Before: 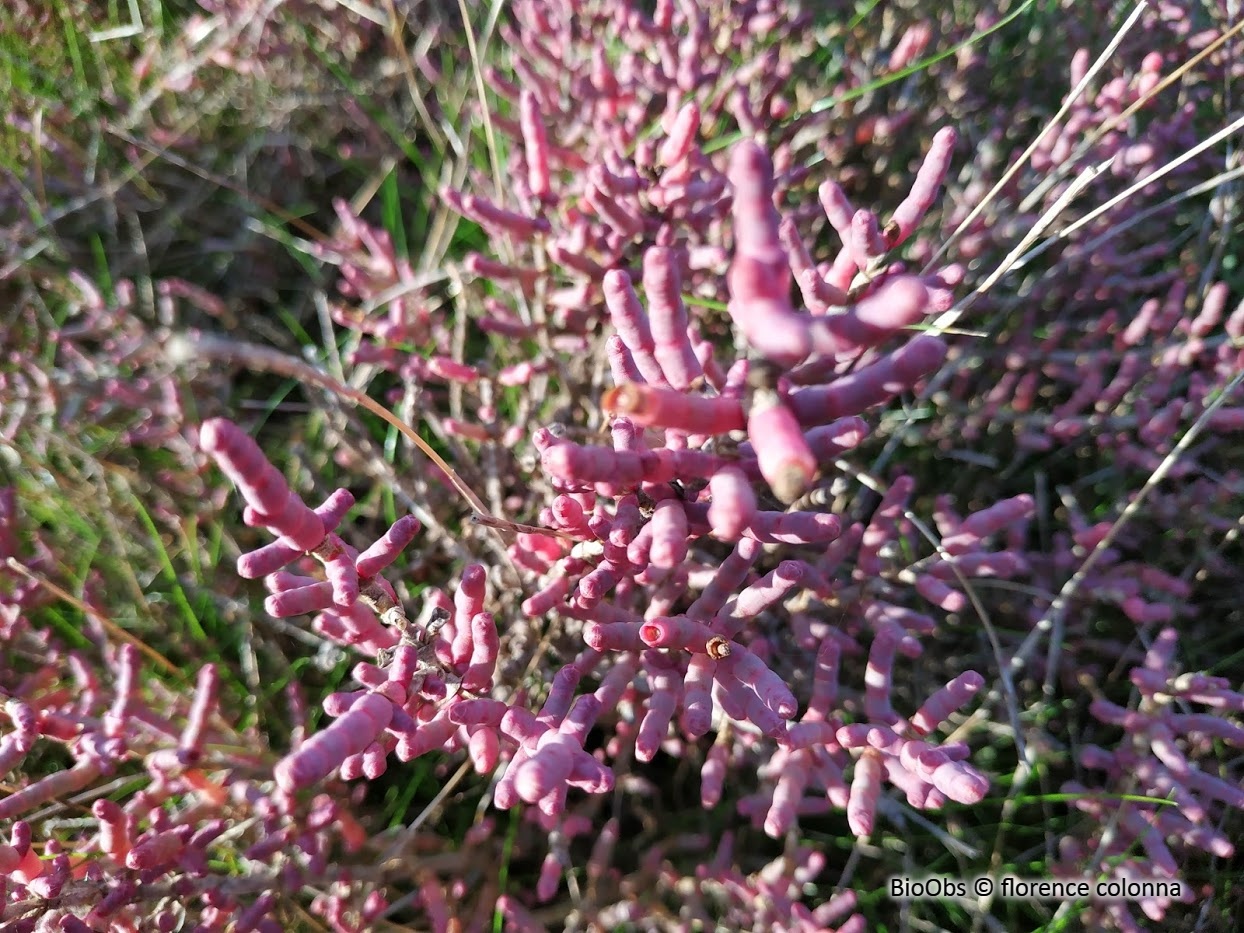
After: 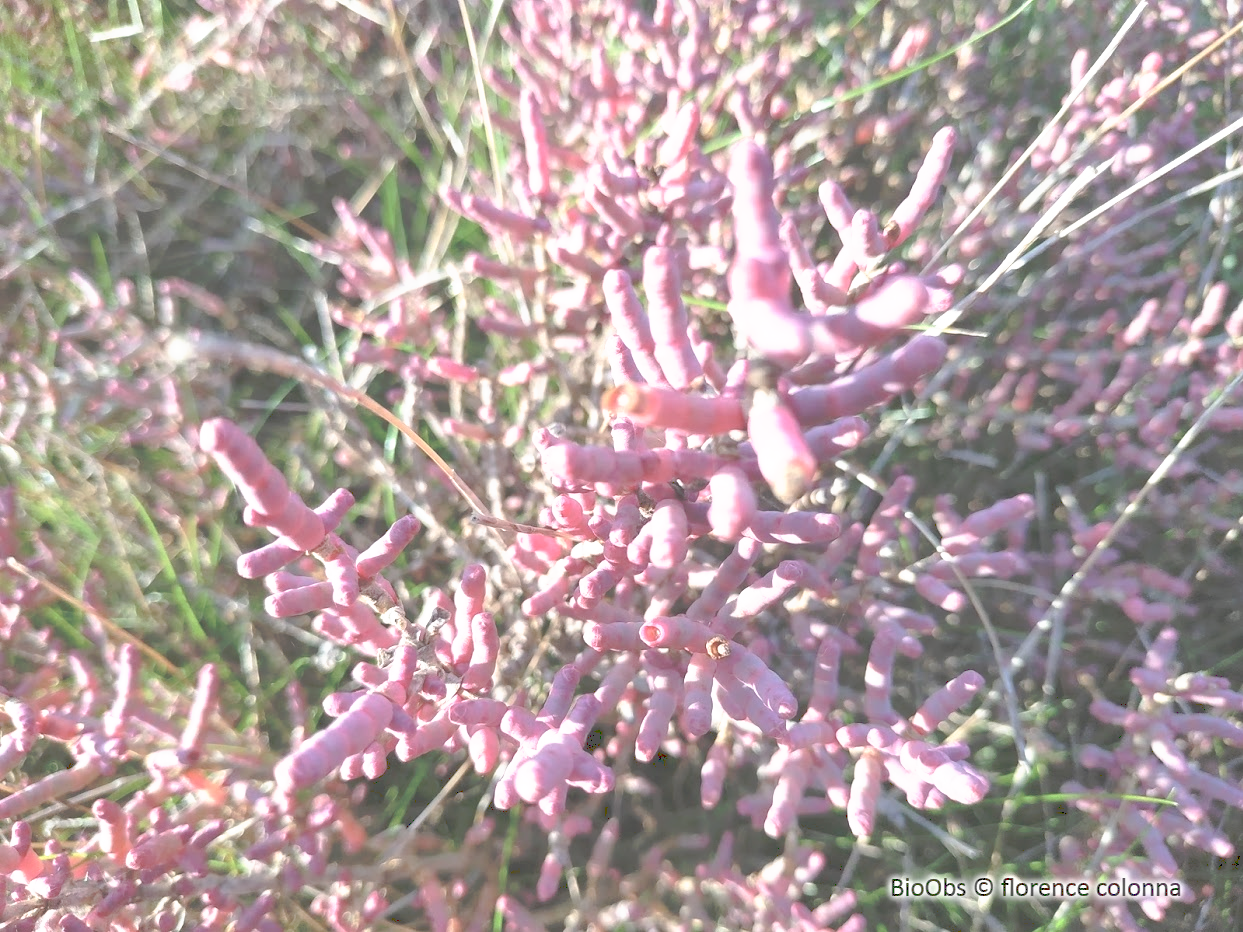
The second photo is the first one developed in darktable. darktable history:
tone curve: curves: ch0 [(0, 0) (0.003, 0.326) (0.011, 0.332) (0.025, 0.352) (0.044, 0.378) (0.069, 0.4) (0.1, 0.416) (0.136, 0.432) (0.177, 0.468) (0.224, 0.509) (0.277, 0.554) (0.335, 0.6) (0.399, 0.642) (0.468, 0.693) (0.543, 0.753) (0.623, 0.818) (0.709, 0.897) (0.801, 0.974) (0.898, 0.991) (1, 1)], preserve colors none
white balance: emerald 1
